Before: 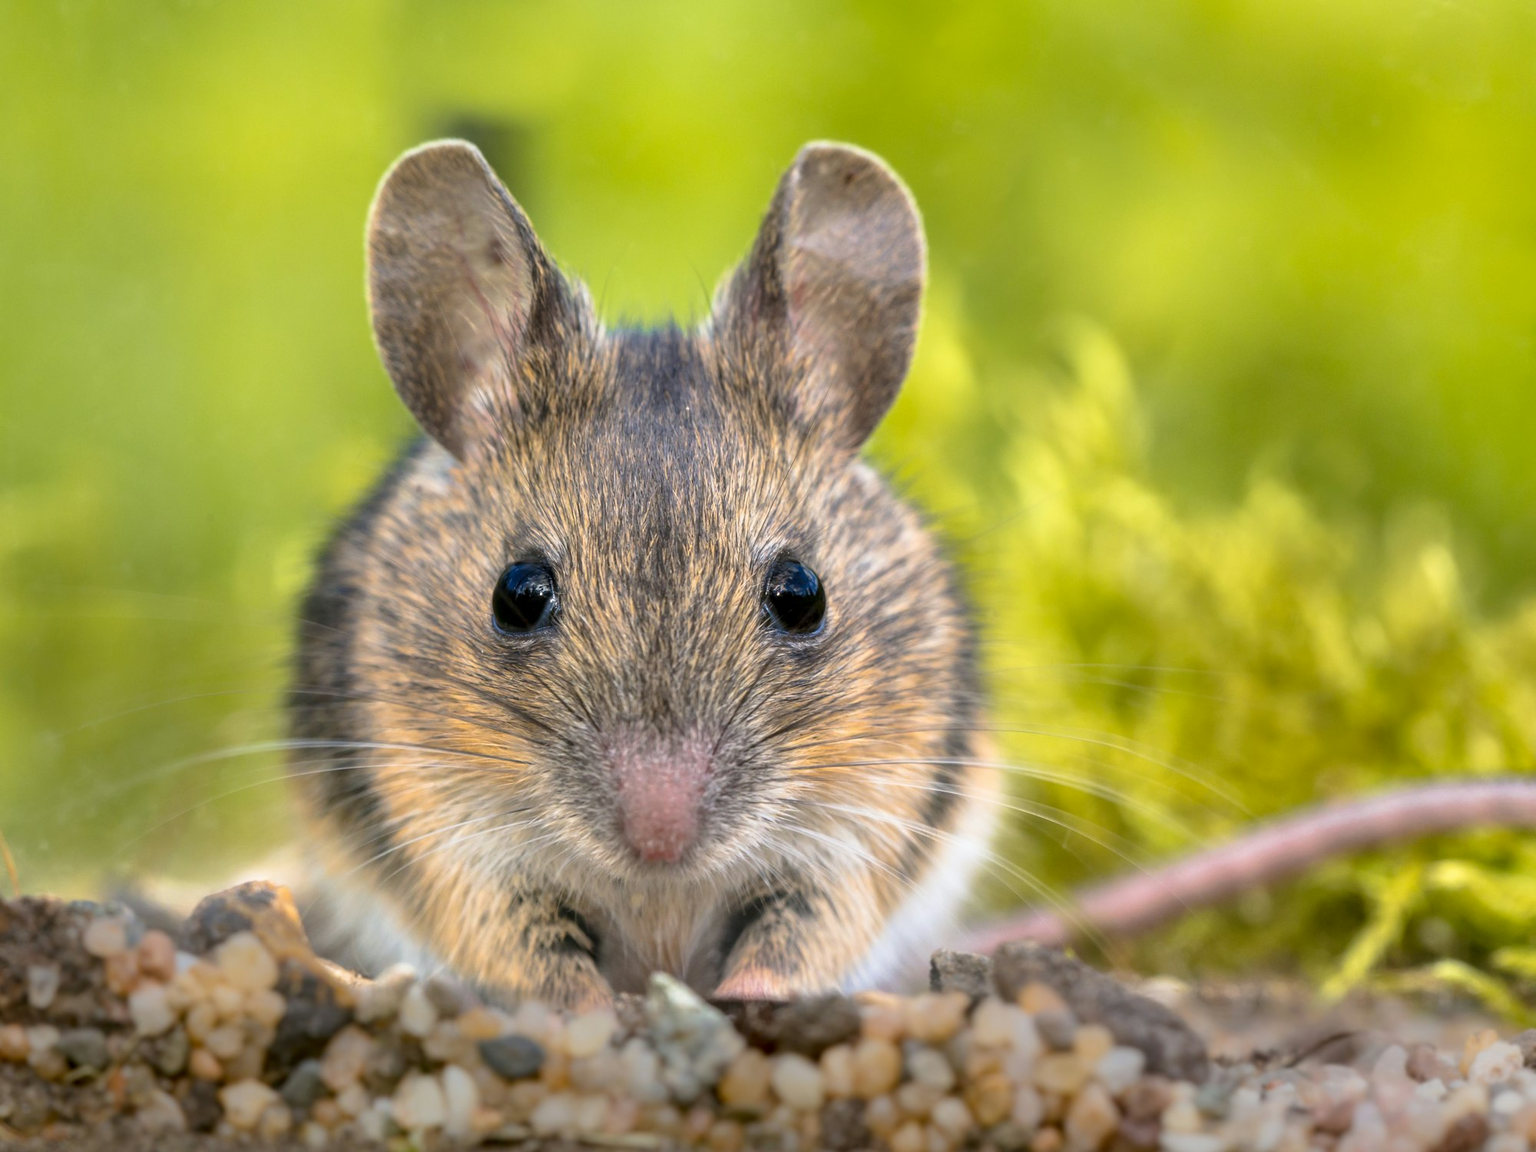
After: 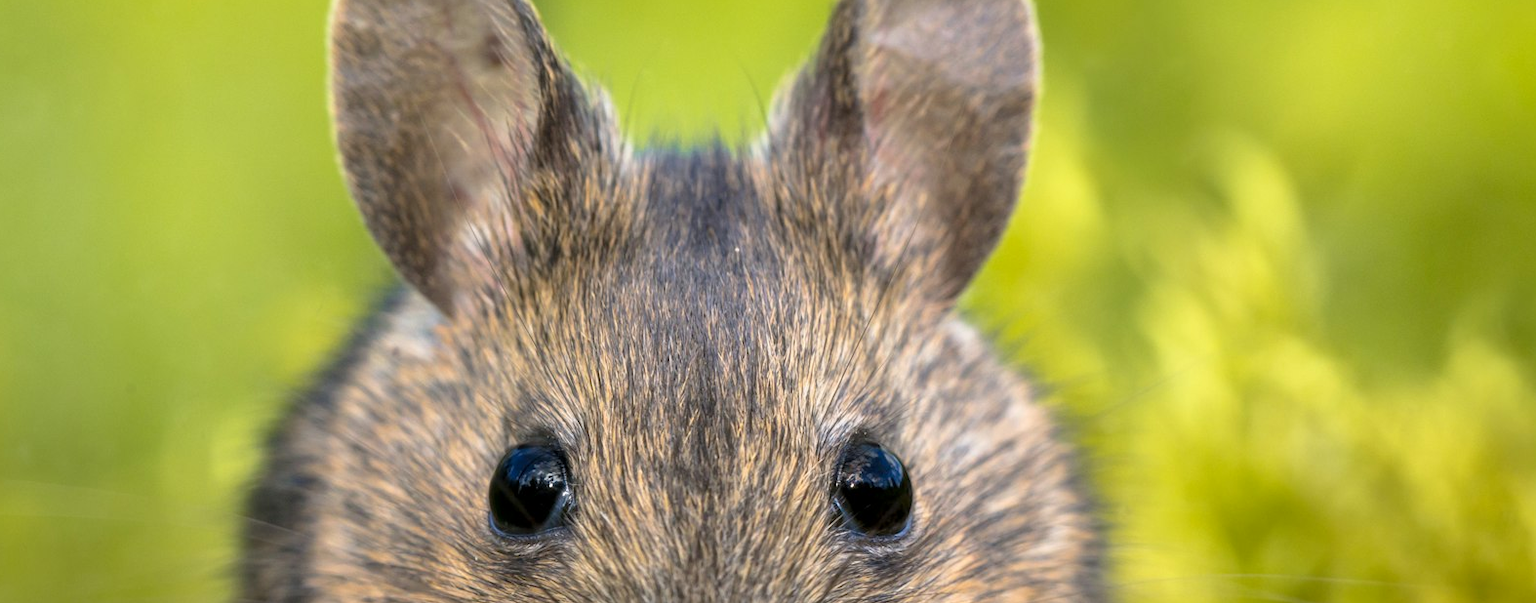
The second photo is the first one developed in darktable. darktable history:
crop: left 7.019%, top 18.431%, right 14.261%, bottom 40.351%
